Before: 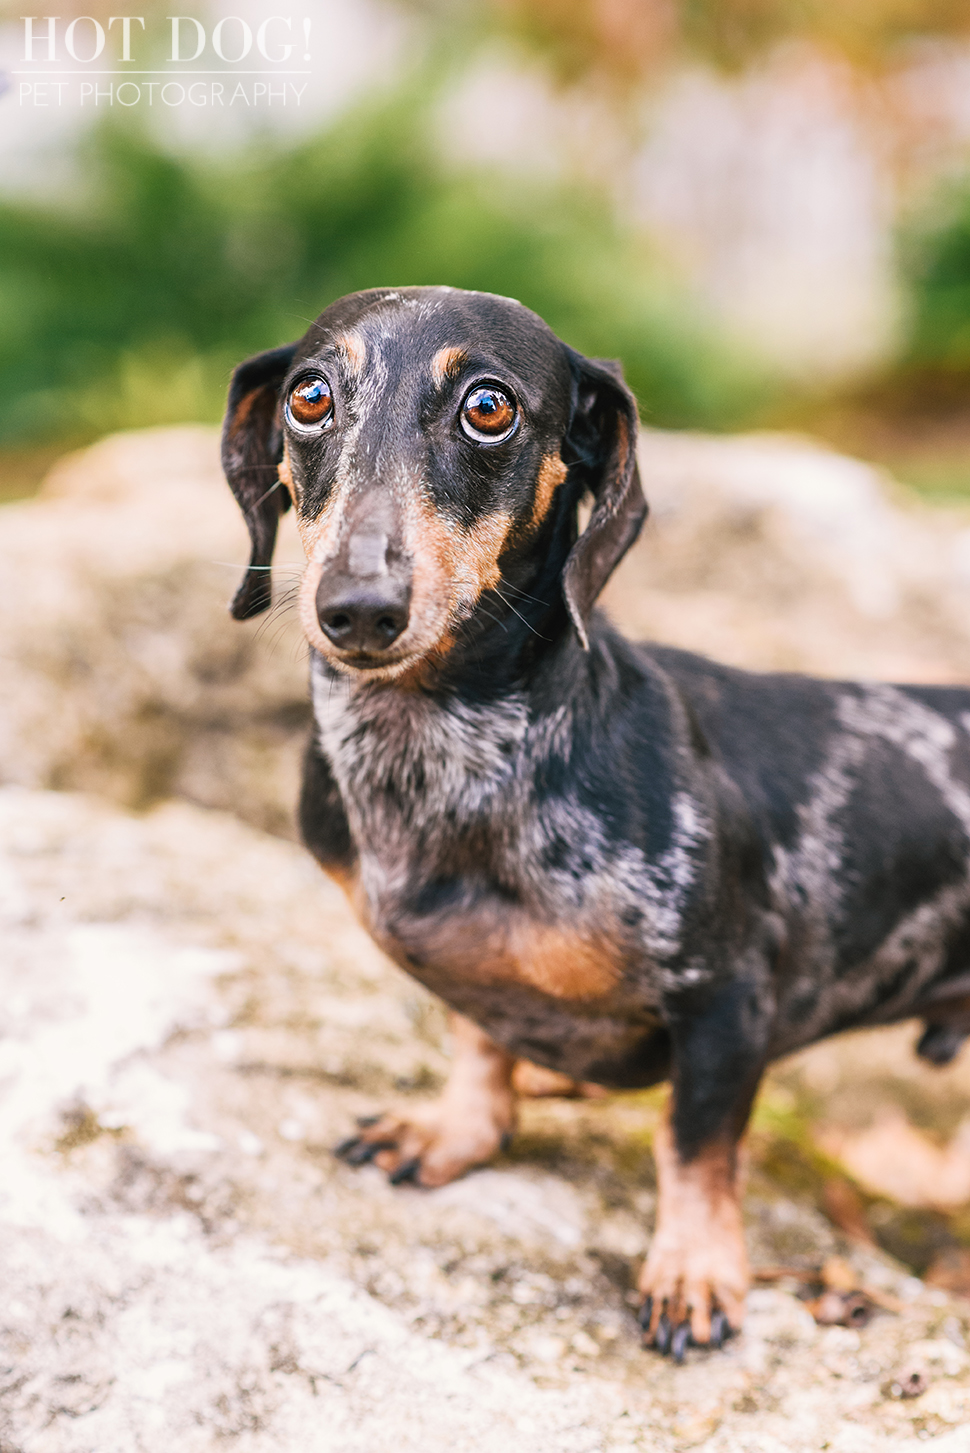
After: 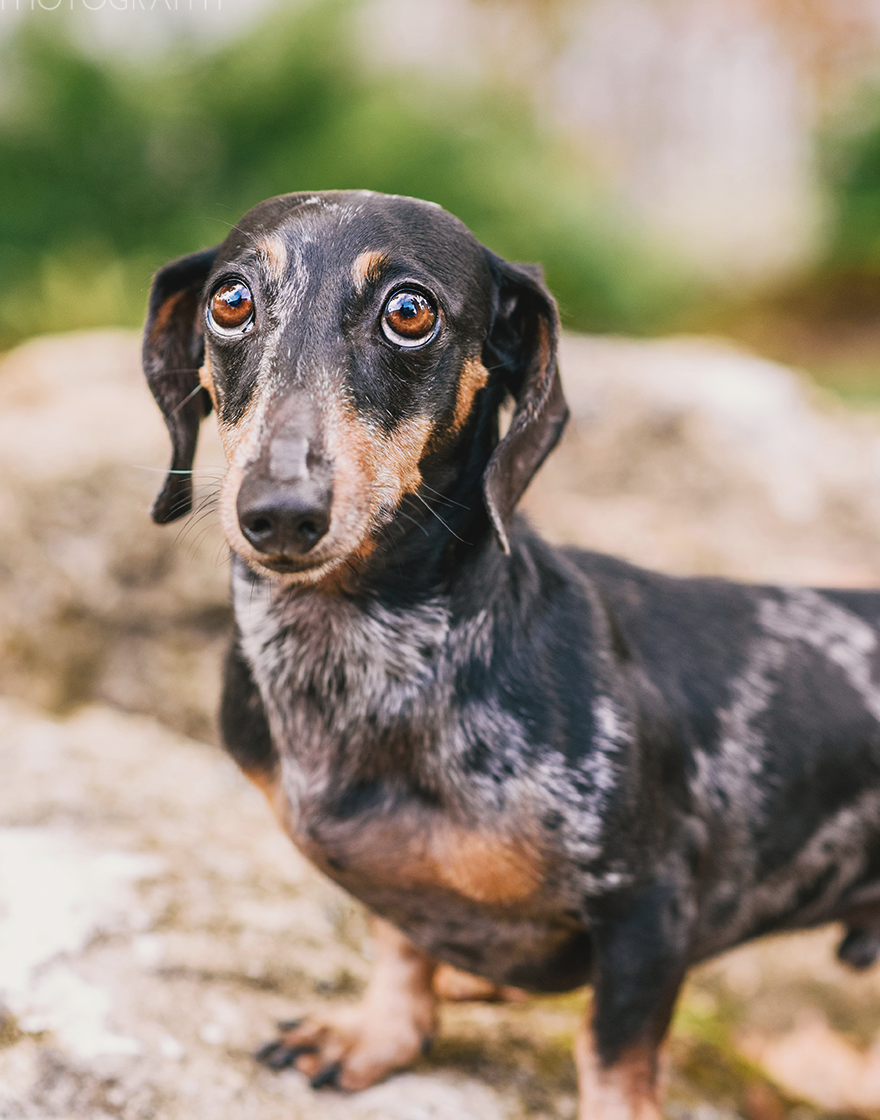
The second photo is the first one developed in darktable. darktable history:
contrast brightness saturation: contrast -0.08, brightness -0.04, saturation -0.11
crop: left 8.155%, top 6.611%, bottom 15.385%
